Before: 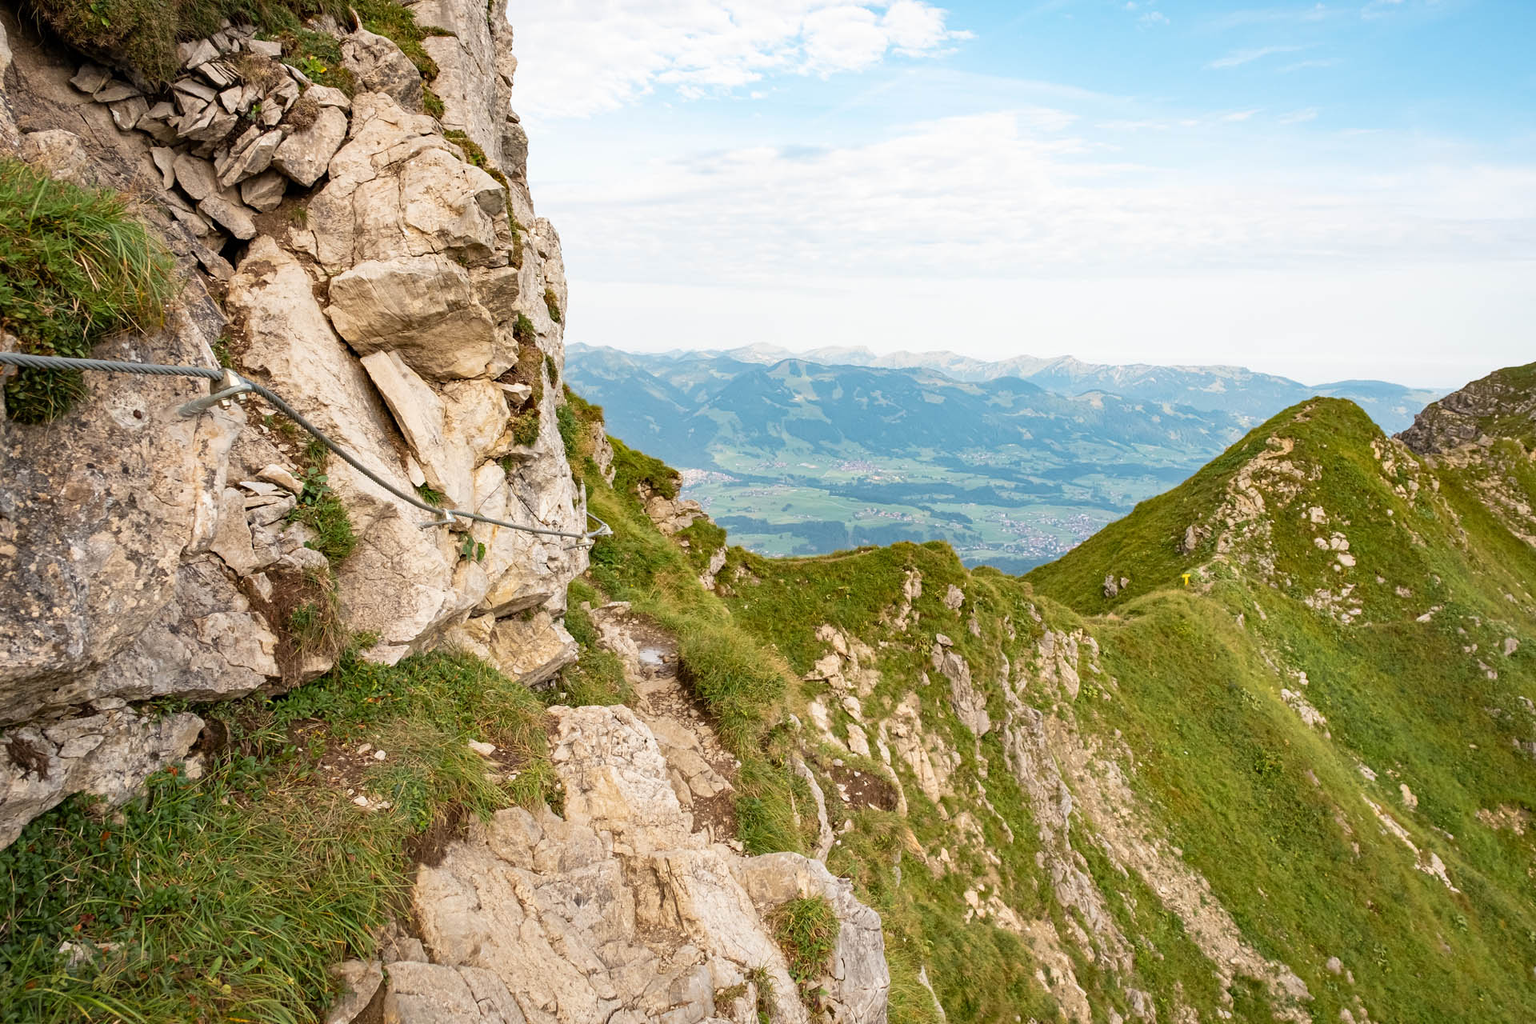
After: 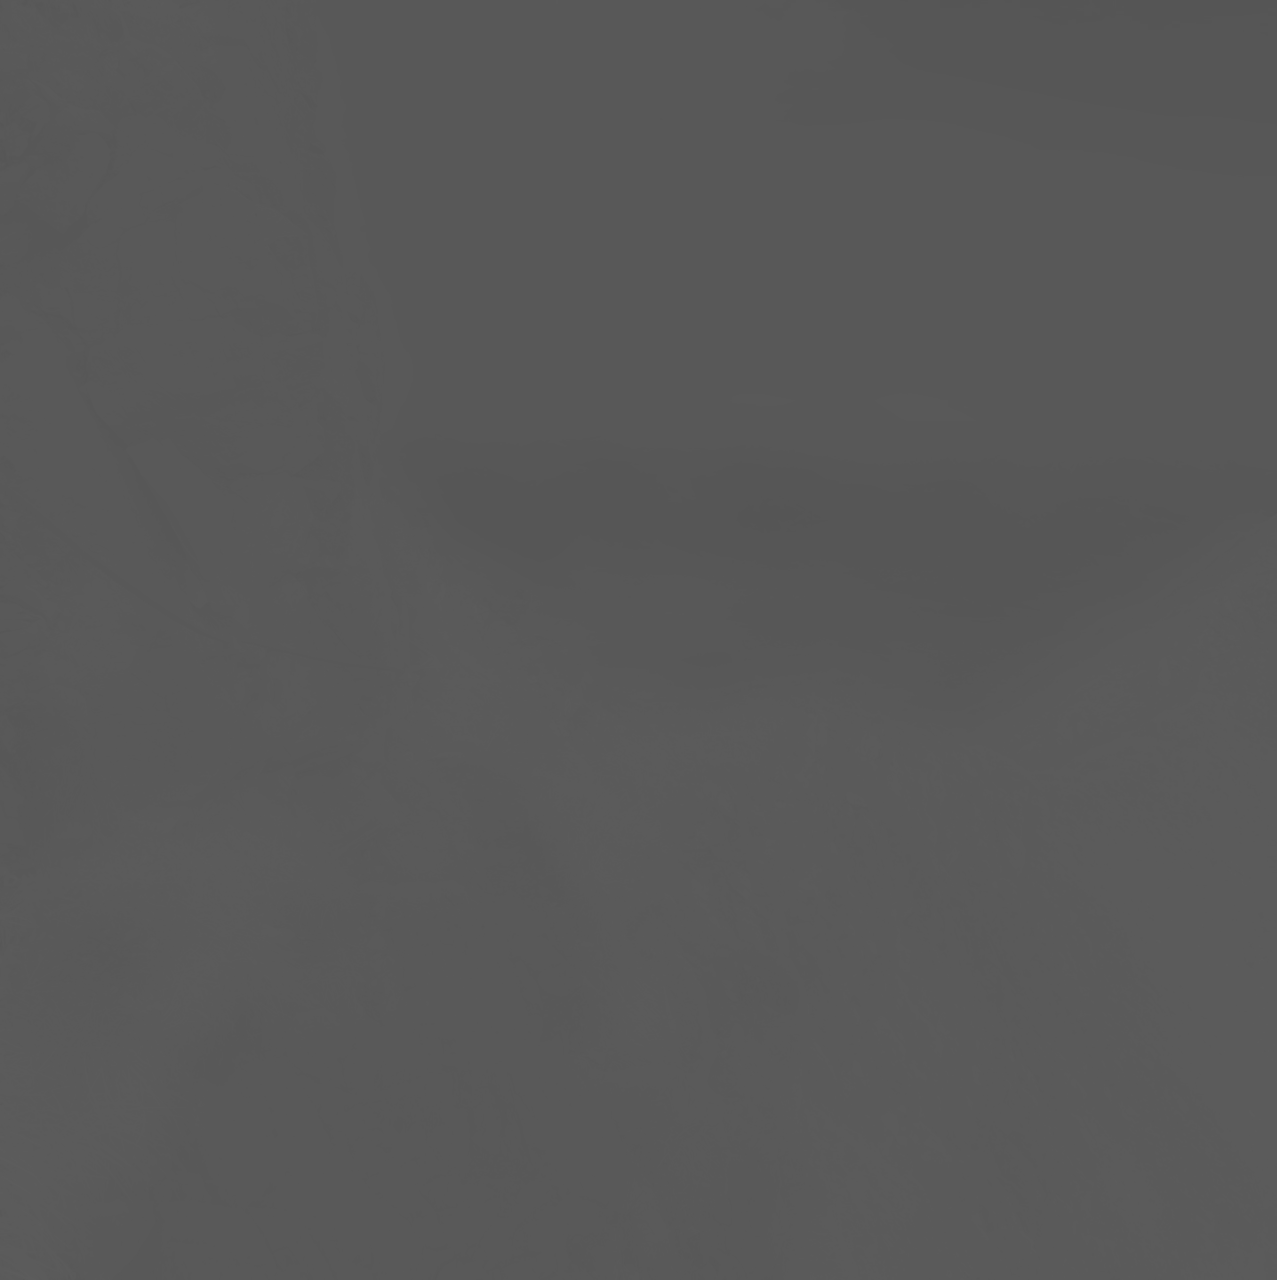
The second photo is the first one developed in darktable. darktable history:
contrast brightness saturation: contrast -0.99, brightness -0.17, saturation 0.75
monochrome: a -74.22, b 78.2
crop: left 16.899%, right 16.556%
color balance rgb: linear chroma grading › global chroma 8.33%, perceptual saturation grading › global saturation 18.52%, global vibrance 7.87%
